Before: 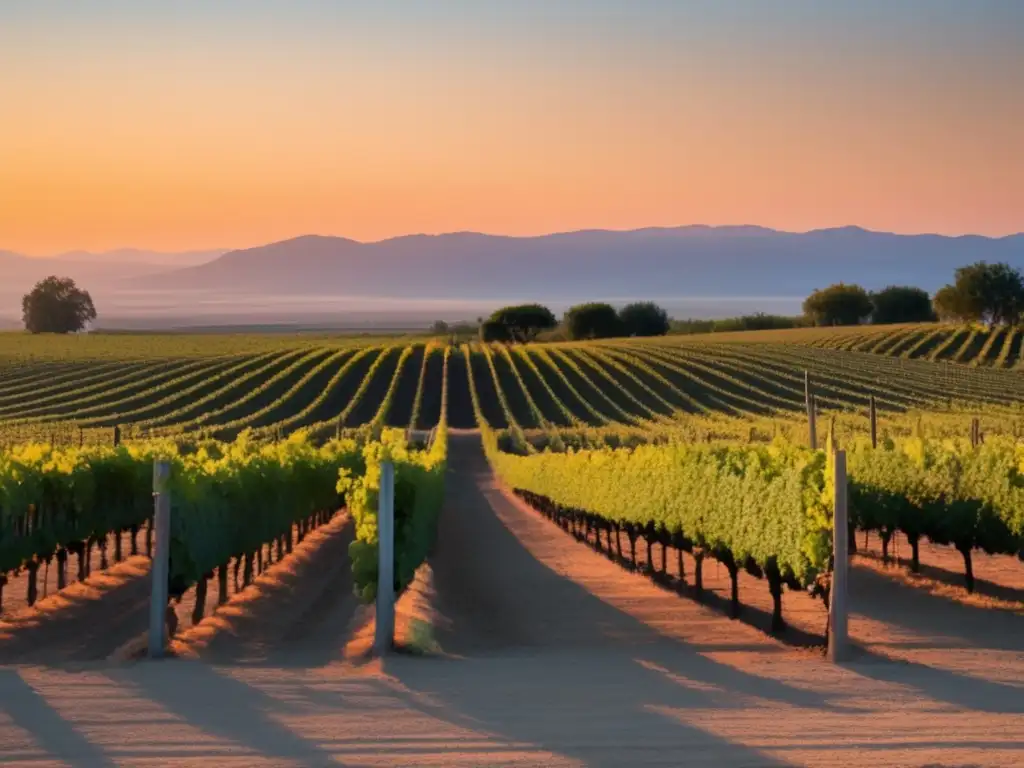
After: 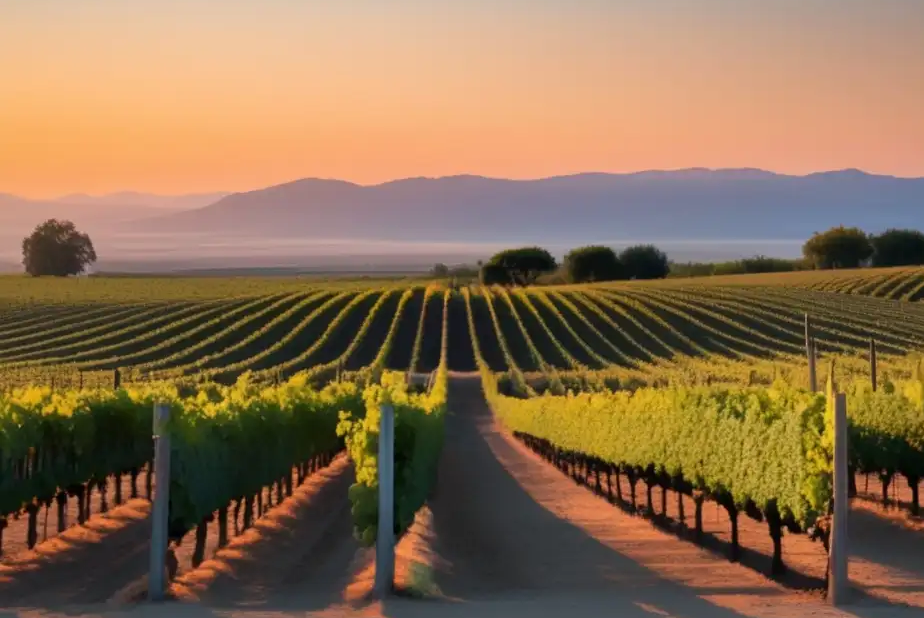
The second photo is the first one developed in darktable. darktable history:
contrast brightness saturation: contrast 0.05
crop: top 7.49%, right 9.717%, bottom 11.943%
